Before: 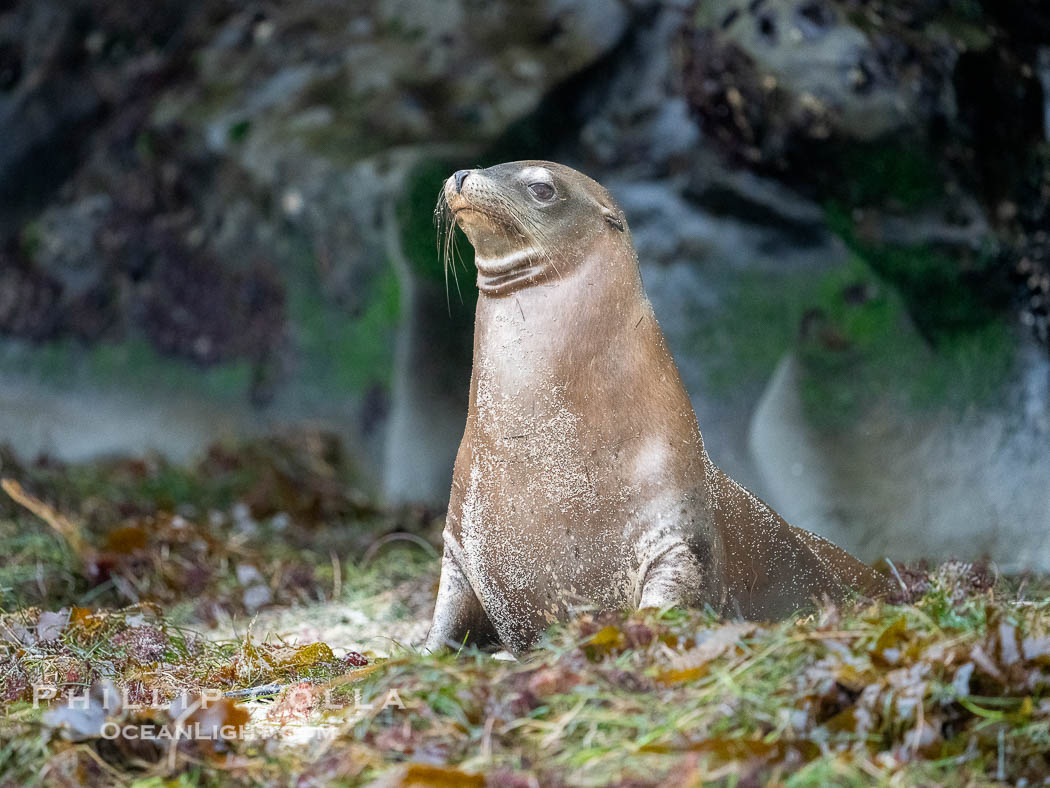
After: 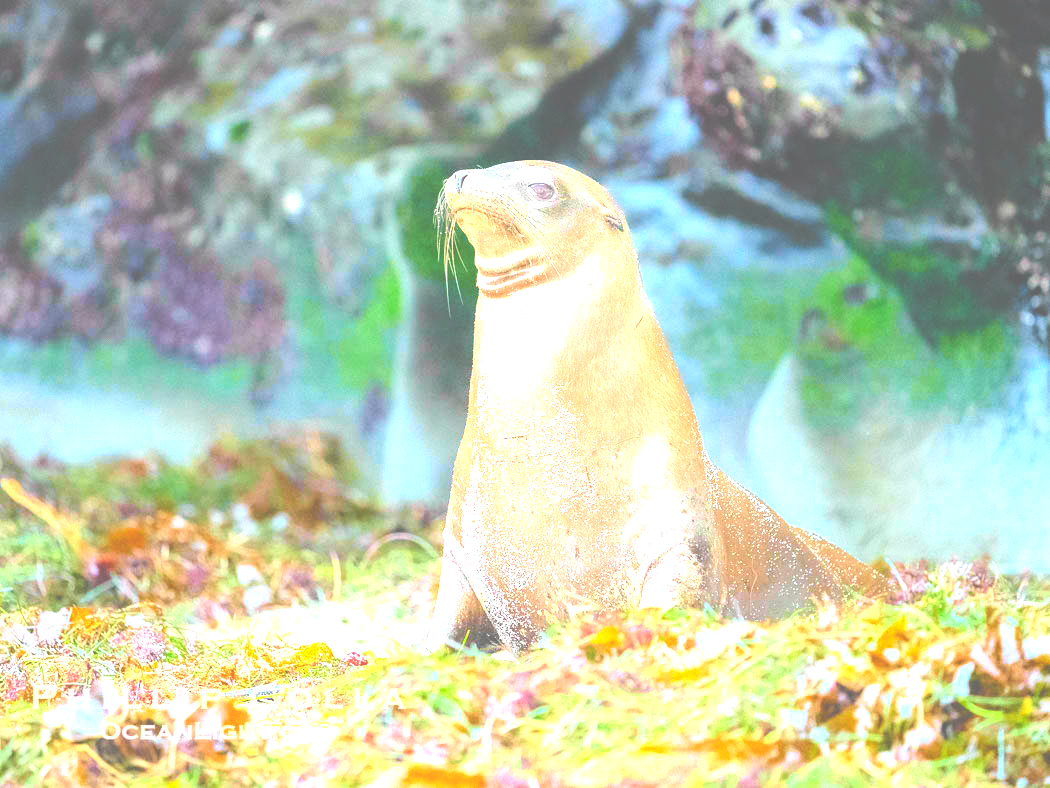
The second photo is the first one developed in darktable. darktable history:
color balance rgb: linear chroma grading › shadows -2.2%, linear chroma grading › highlights -15%, linear chroma grading › global chroma -10%, linear chroma grading › mid-tones -10%, perceptual saturation grading › global saturation 45%, perceptual saturation grading › highlights -50%, perceptual saturation grading › shadows 30%, perceptual brilliance grading › global brilliance 18%, global vibrance 45%
tone curve: curves: ch0 [(0, 0.014) (0.12, 0.096) (0.386, 0.49) (0.54, 0.684) (0.751, 0.855) (0.89, 0.943) (0.998, 0.989)]; ch1 [(0, 0) (0.133, 0.099) (0.437, 0.41) (0.5, 0.5) (0.517, 0.536) (0.548, 0.575) (0.582, 0.631) (0.627, 0.688) (0.836, 0.868) (1, 1)]; ch2 [(0, 0) (0.374, 0.341) (0.456, 0.443) (0.478, 0.49) (0.501, 0.5) (0.528, 0.538) (0.55, 0.6) (0.572, 0.63) (0.702, 0.765) (1, 1)], color space Lab, independent channels, preserve colors none
exposure: black level correction -0.023, exposure 1.397 EV, compensate highlight preservation false
